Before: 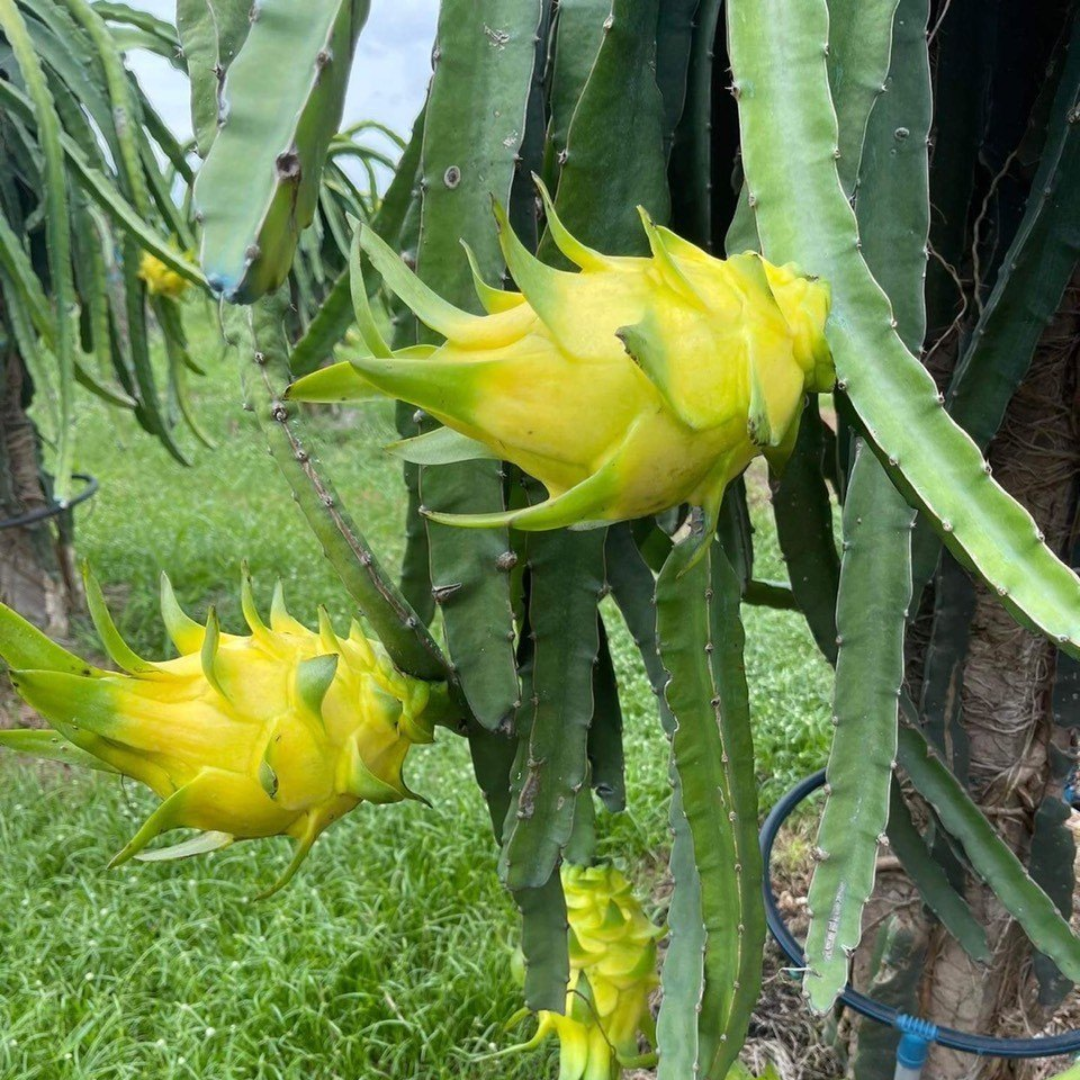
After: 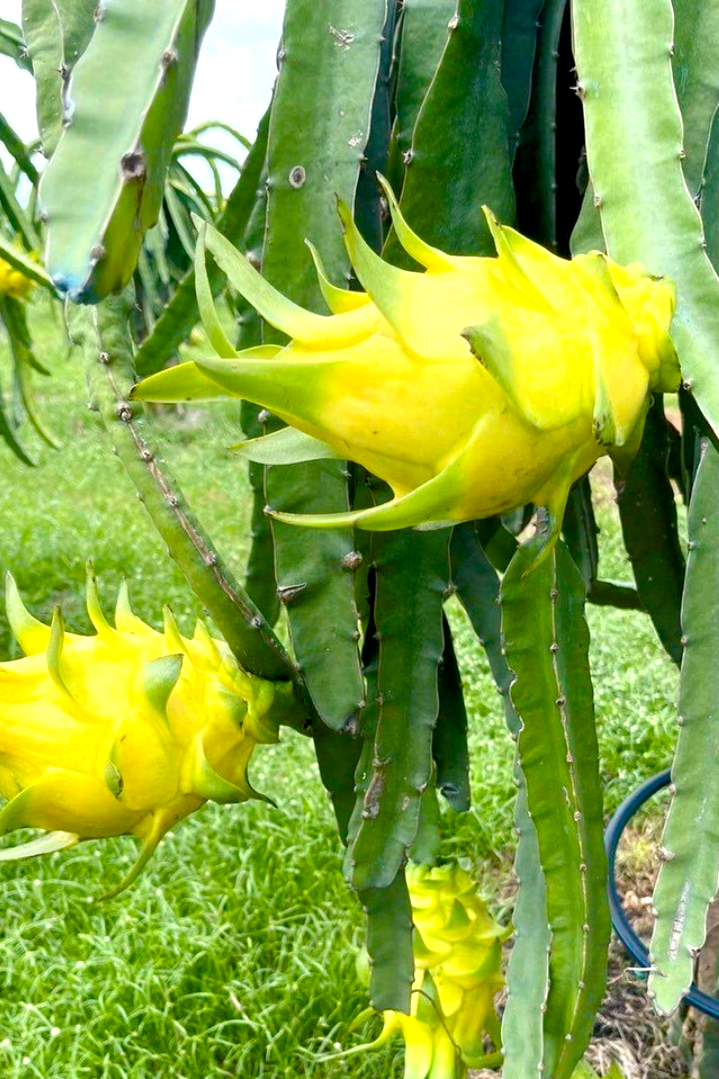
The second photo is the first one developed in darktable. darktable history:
color balance rgb: shadows lift › chroma 1%, shadows lift › hue 240.84°, highlights gain › chroma 2%, highlights gain › hue 73.2°, global offset › luminance -0.5%, perceptual saturation grading › global saturation 20%, perceptual saturation grading › highlights -25%, perceptual saturation grading › shadows 50%, global vibrance 25.26%
crop and rotate: left 14.385%, right 18.948%
exposure: black level correction 0, exposure 0.6 EV, compensate exposure bias true, compensate highlight preservation false
